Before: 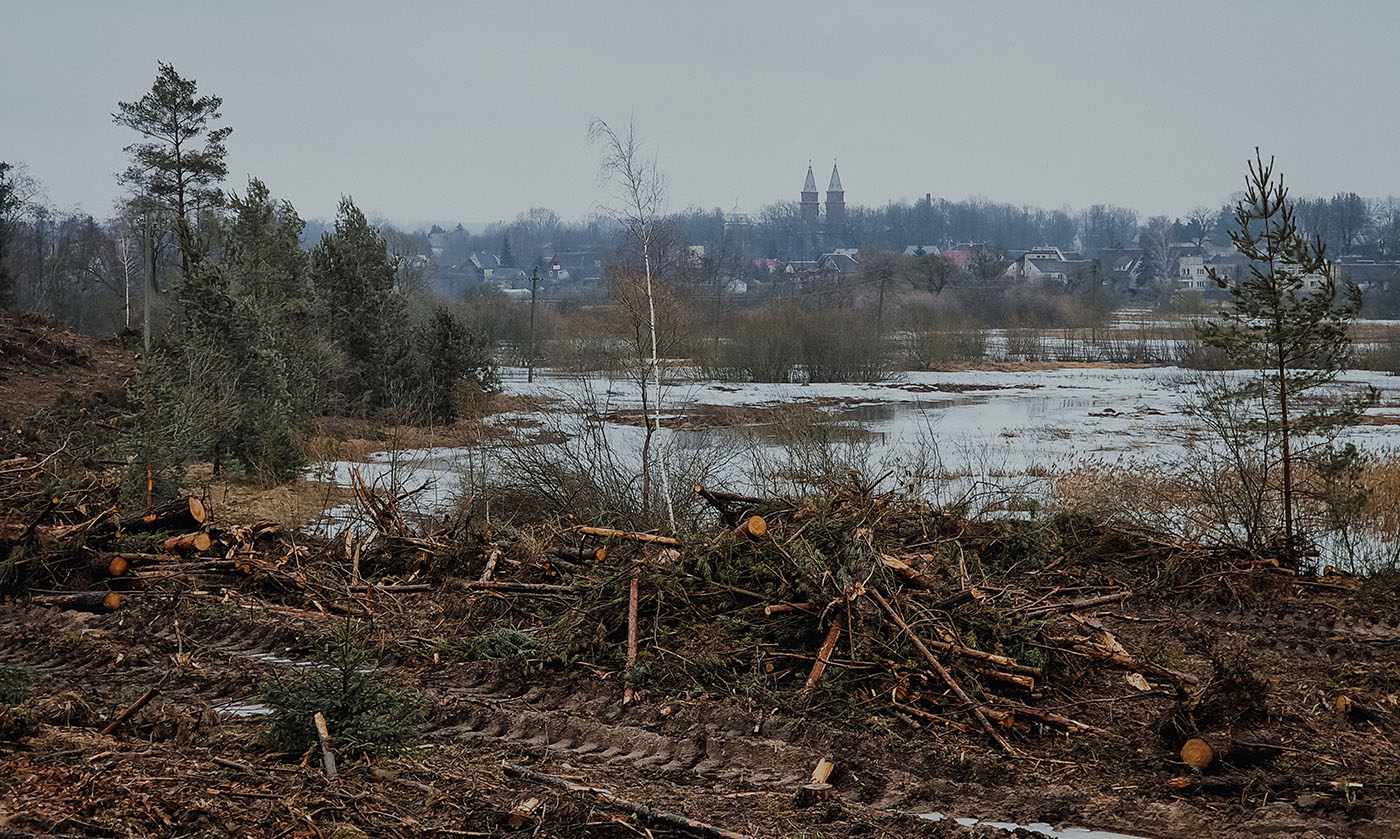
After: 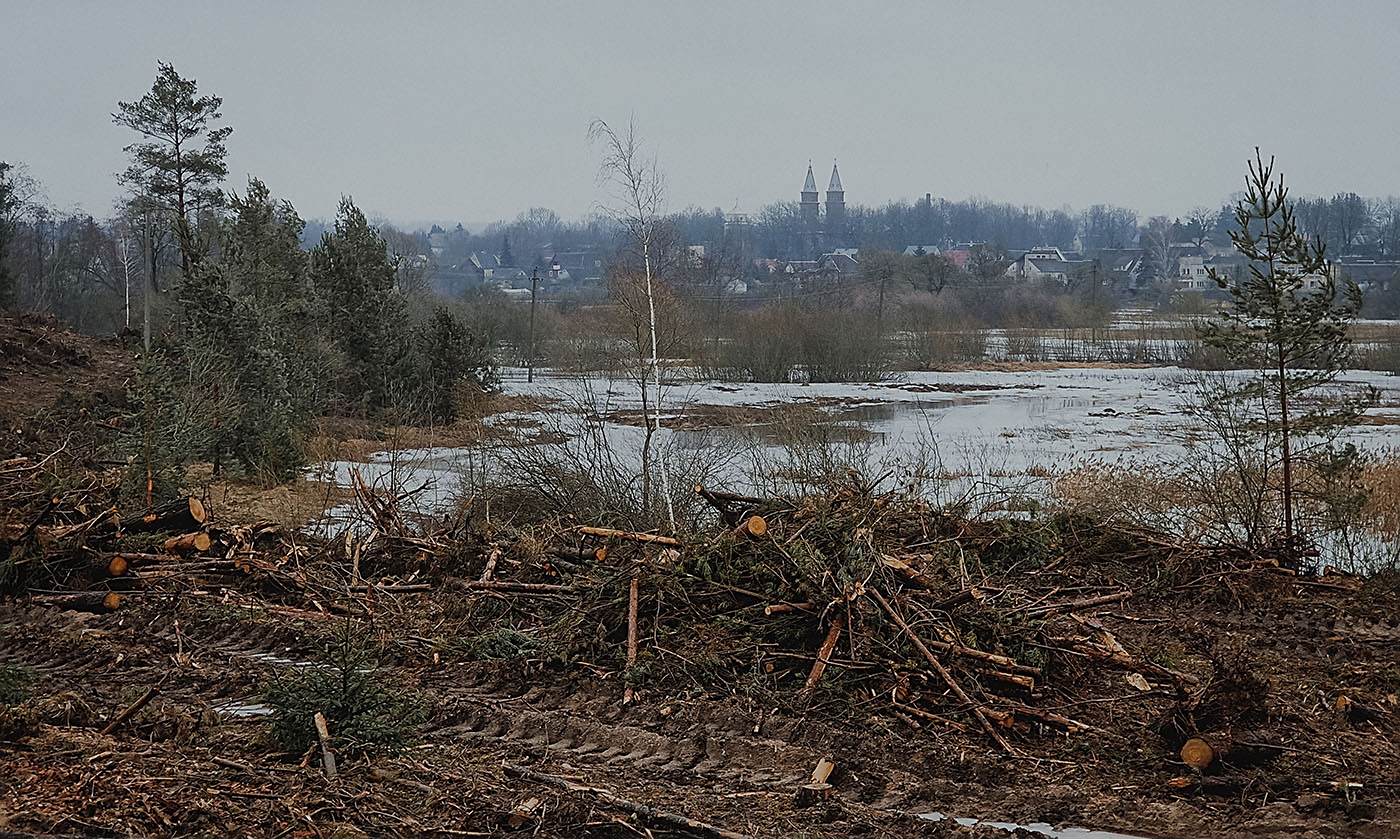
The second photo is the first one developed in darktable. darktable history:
sharpen: on, module defaults
contrast equalizer: octaves 7, y [[0.6 ×6], [0.55 ×6], [0 ×6], [0 ×6], [0 ×6]], mix -0.3
